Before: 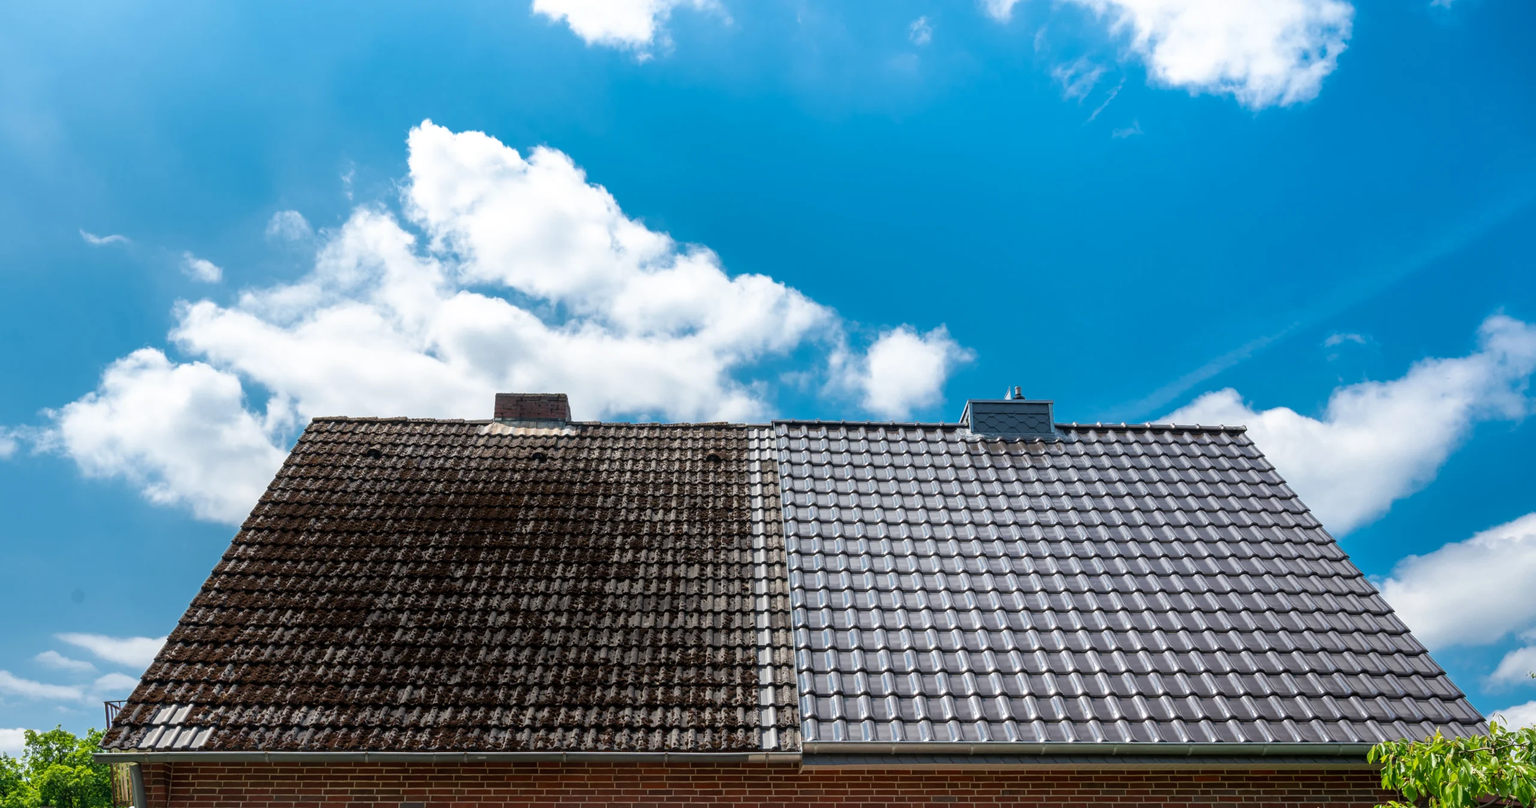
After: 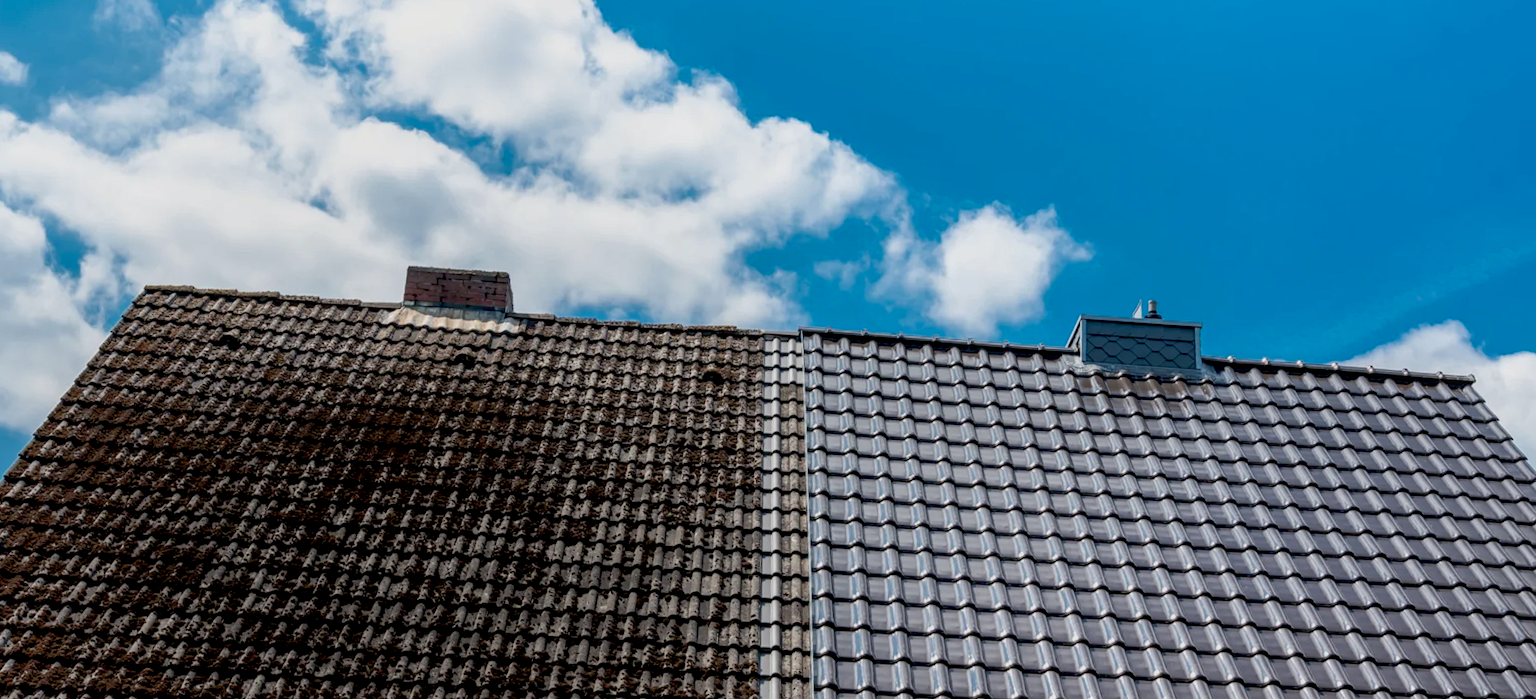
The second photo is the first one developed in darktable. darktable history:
haze removal: compatibility mode true, adaptive false
crop and rotate: angle -3.37°, left 9.79%, top 20.73%, right 12.42%, bottom 11.82%
exposure: black level correction 0.009, exposure -0.159 EV, compensate highlight preservation false
color balance rgb: contrast -10%
local contrast: on, module defaults
